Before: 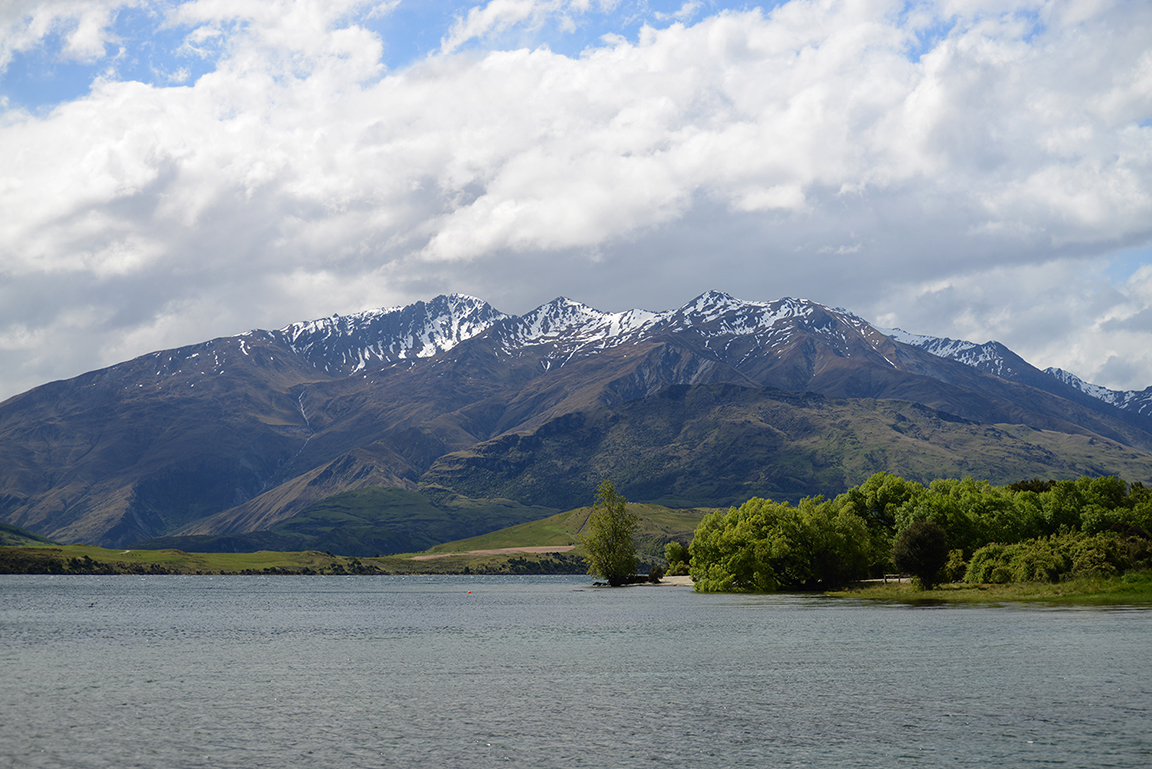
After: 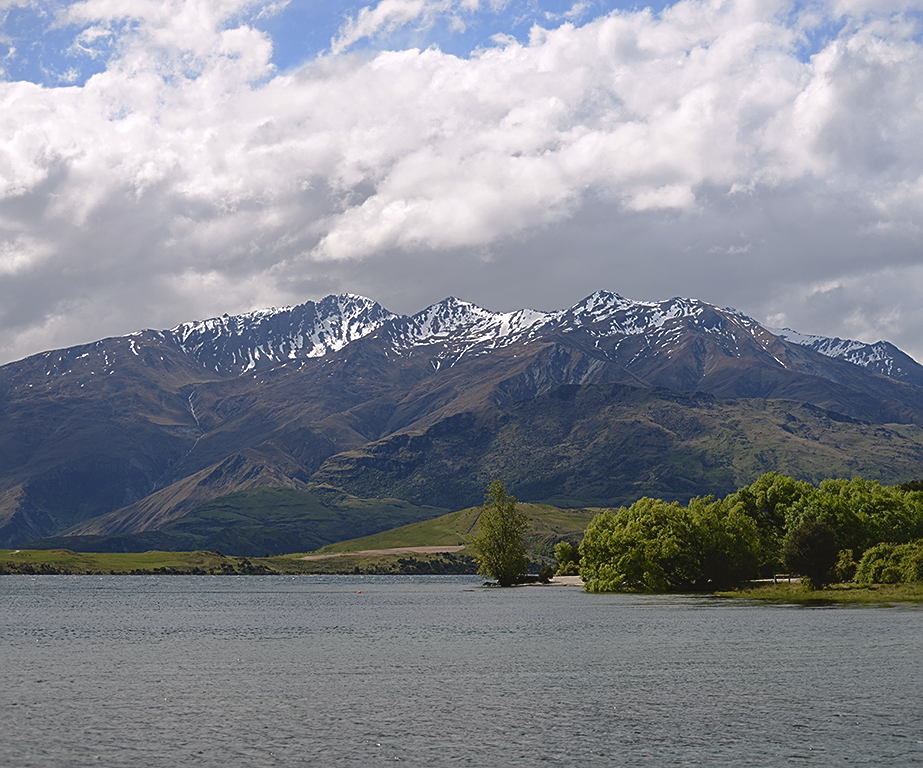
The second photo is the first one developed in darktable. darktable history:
color correction: highlights a* 2.94, highlights b* -1.11, shadows a* -0.104, shadows b* 2.07, saturation 0.981
crop and rotate: left 9.569%, right 10.24%
tone equalizer: edges refinement/feathering 500, mask exposure compensation -1.57 EV, preserve details no
color balance rgb: shadows lift › hue 85.05°, global offset › luminance 0.712%, perceptual saturation grading › global saturation 0.203%, perceptual saturation grading › highlights -15.01%, perceptual saturation grading › shadows 24.86%, global vibrance 10.934%
contrast brightness saturation: saturation -0.064
sharpen: on, module defaults
tone curve: curves: ch0 [(0, 0) (0.568, 0.517) (0.8, 0.717) (1, 1)], preserve colors none
